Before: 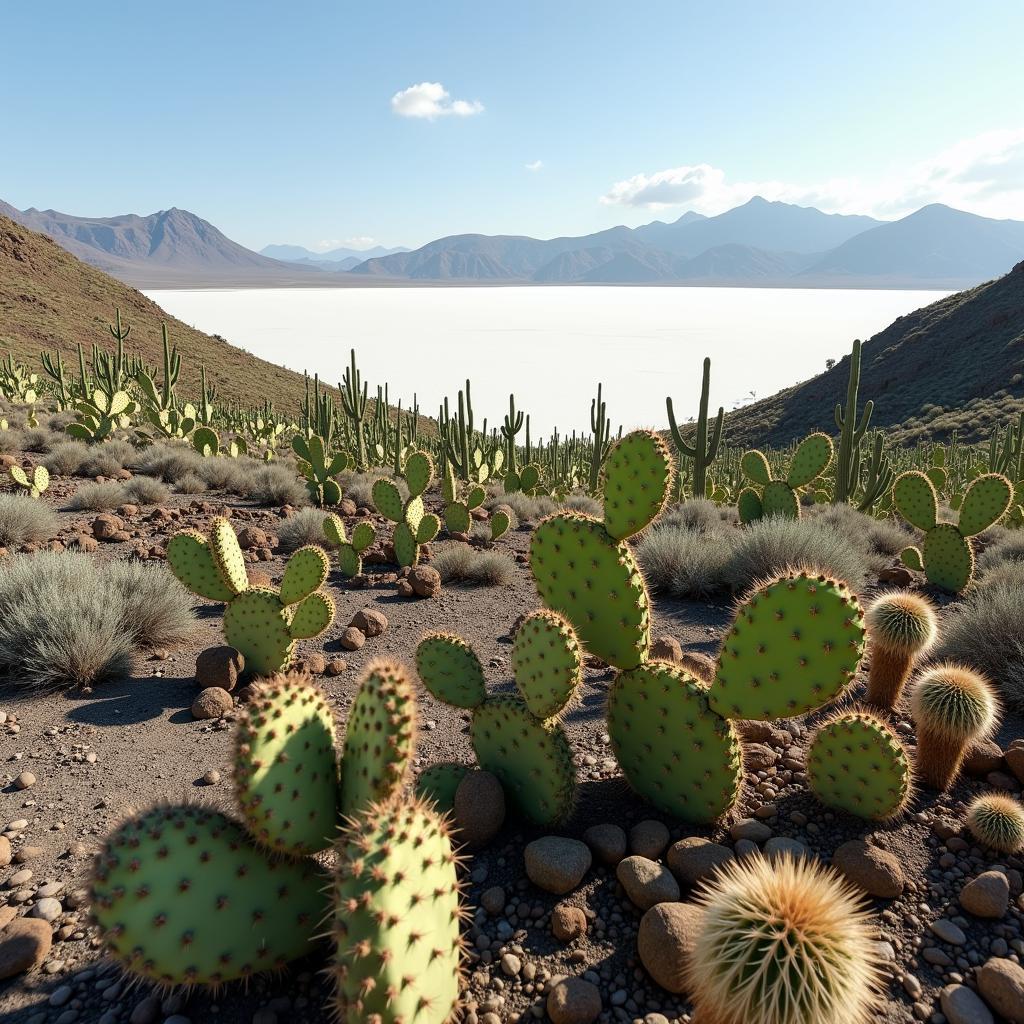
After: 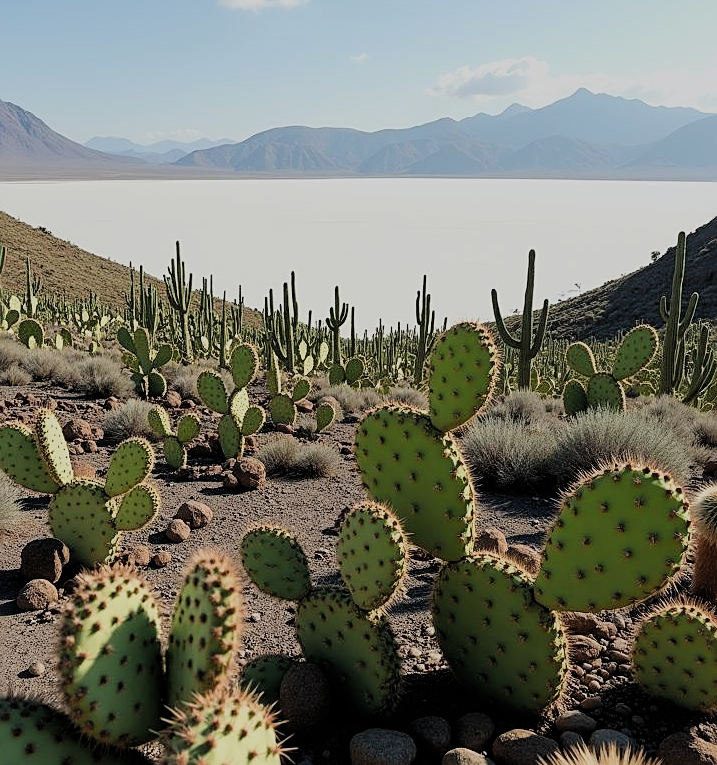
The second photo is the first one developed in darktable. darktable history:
crop and rotate: left 17.121%, top 10.64%, right 12.848%, bottom 14.623%
filmic rgb: black relative exposure -7.13 EV, white relative exposure 5.37 EV, hardness 3.02, color science v4 (2020)
sharpen: on, module defaults
